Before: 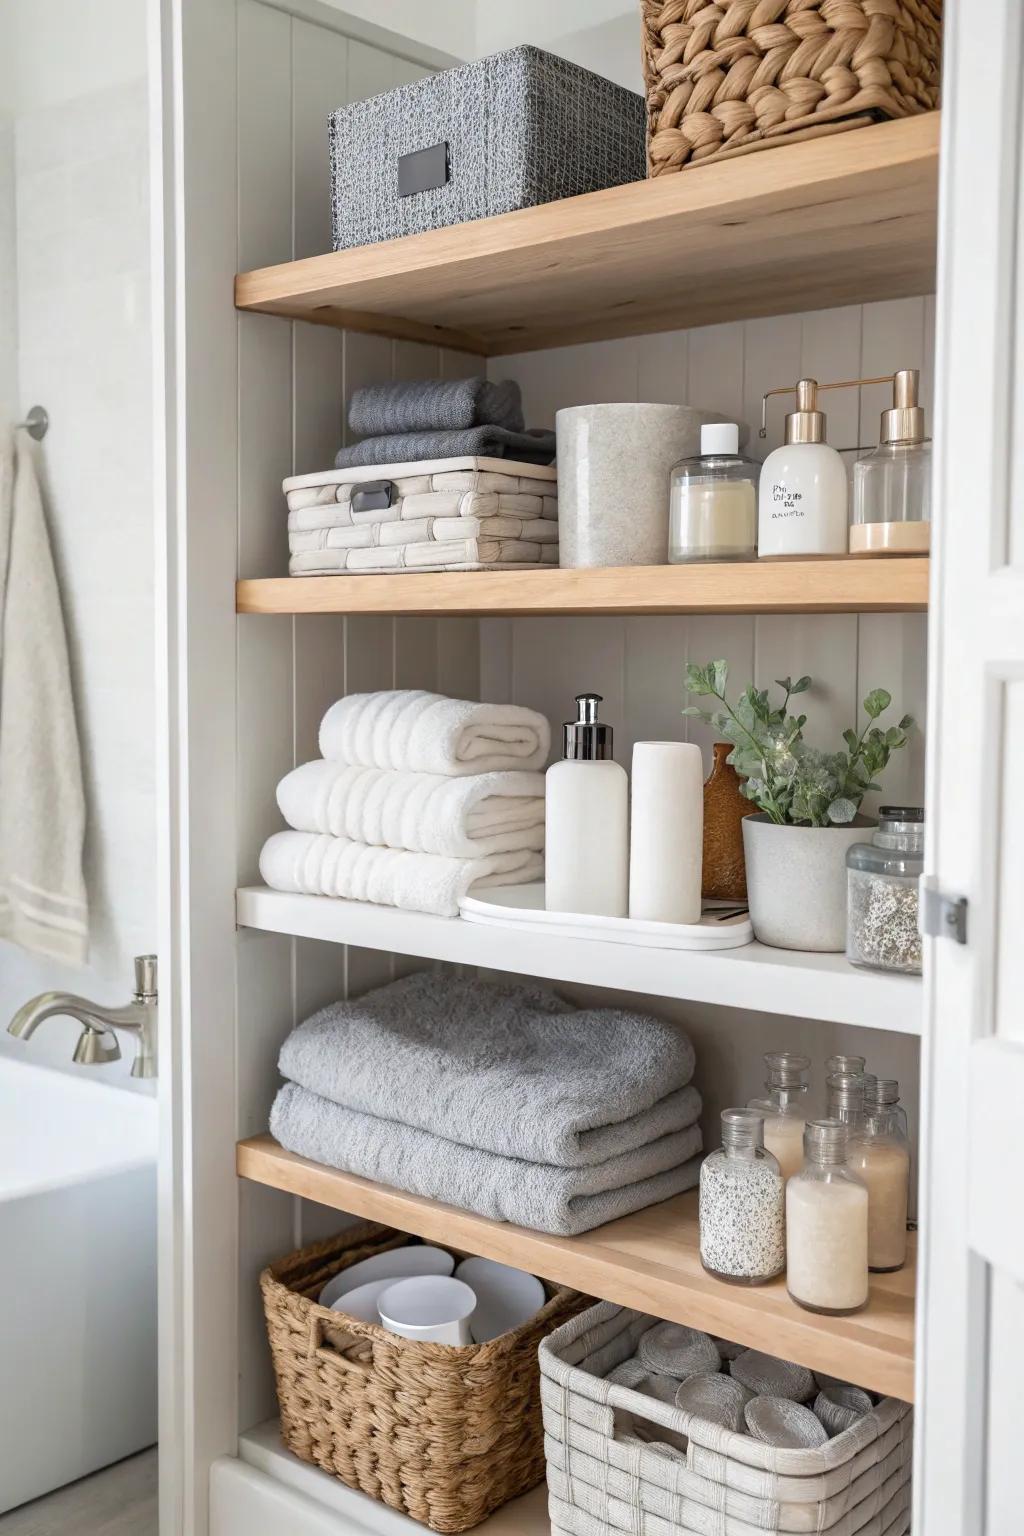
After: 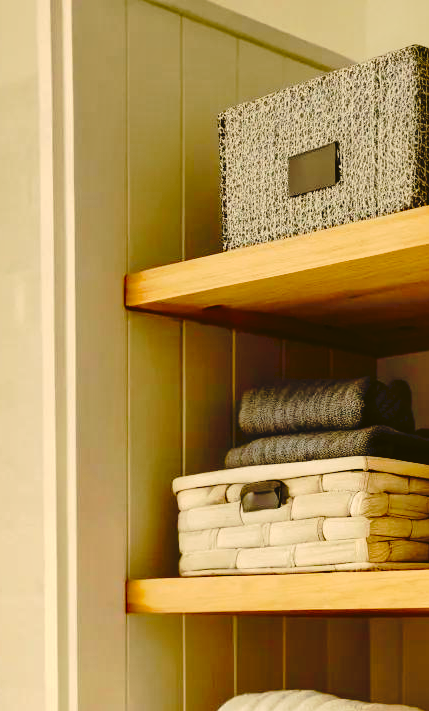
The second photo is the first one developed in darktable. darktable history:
color balance rgb: perceptual saturation grading › global saturation 30%, global vibrance 10%
contrast brightness saturation: contrast 0.1, brightness -0.26, saturation 0.14
color balance: lift [1.004, 1.002, 1.002, 0.998], gamma [1, 1.007, 1.002, 0.993], gain [1, 0.977, 1.013, 1.023], contrast -3.64%
shadows and highlights: shadows 60, soften with gaussian
rotate and perspective: automatic cropping off
tone curve: curves: ch0 [(0, 0) (0.003, 0.051) (0.011, 0.052) (0.025, 0.055) (0.044, 0.062) (0.069, 0.068) (0.1, 0.077) (0.136, 0.098) (0.177, 0.145) (0.224, 0.223) (0.277, 0.314) (0.335, 0.43) (0.399, 0.518) (0.468, 0.591) (0.543, 0.656) (0.623, 0.726) (0.709, 0.809) (0.801, 0.857) (0.898, 0.918) (1, 1)], preserve colors none
crop and rotate: left 10.817%, top 0.062%, right 47.194%, bottom 53.626%
white balance: red 1.138, green 0.996, blue 0.812
